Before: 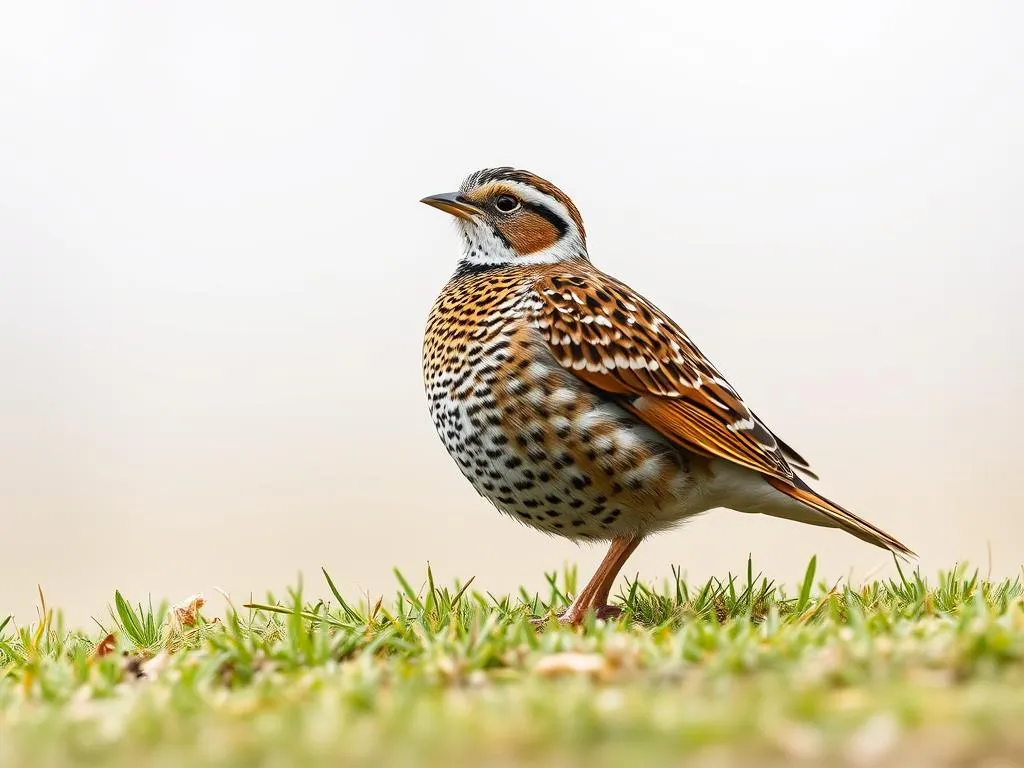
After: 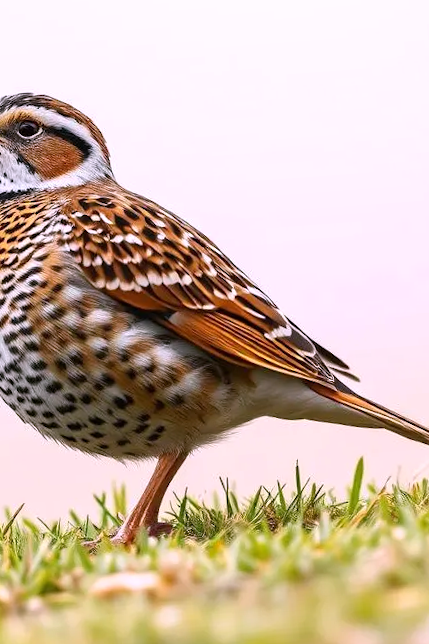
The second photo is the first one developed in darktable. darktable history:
crop: left 45.721%, top 13.393%, right 14.118%, bottom 10.01%
rotate and perspective: rotation -4.25°, automatic cropping off
white balance: red 1.066, blue 1.119
tone equalizer: on, module defaults
